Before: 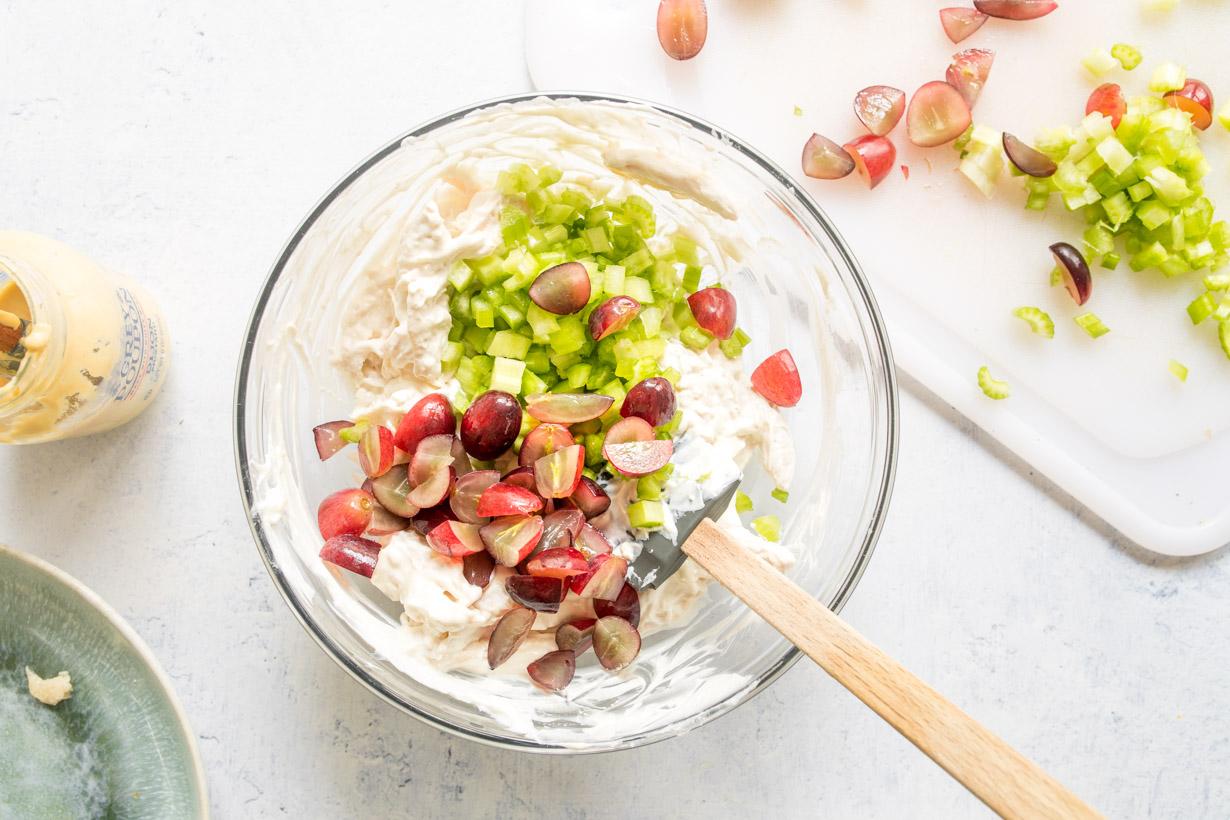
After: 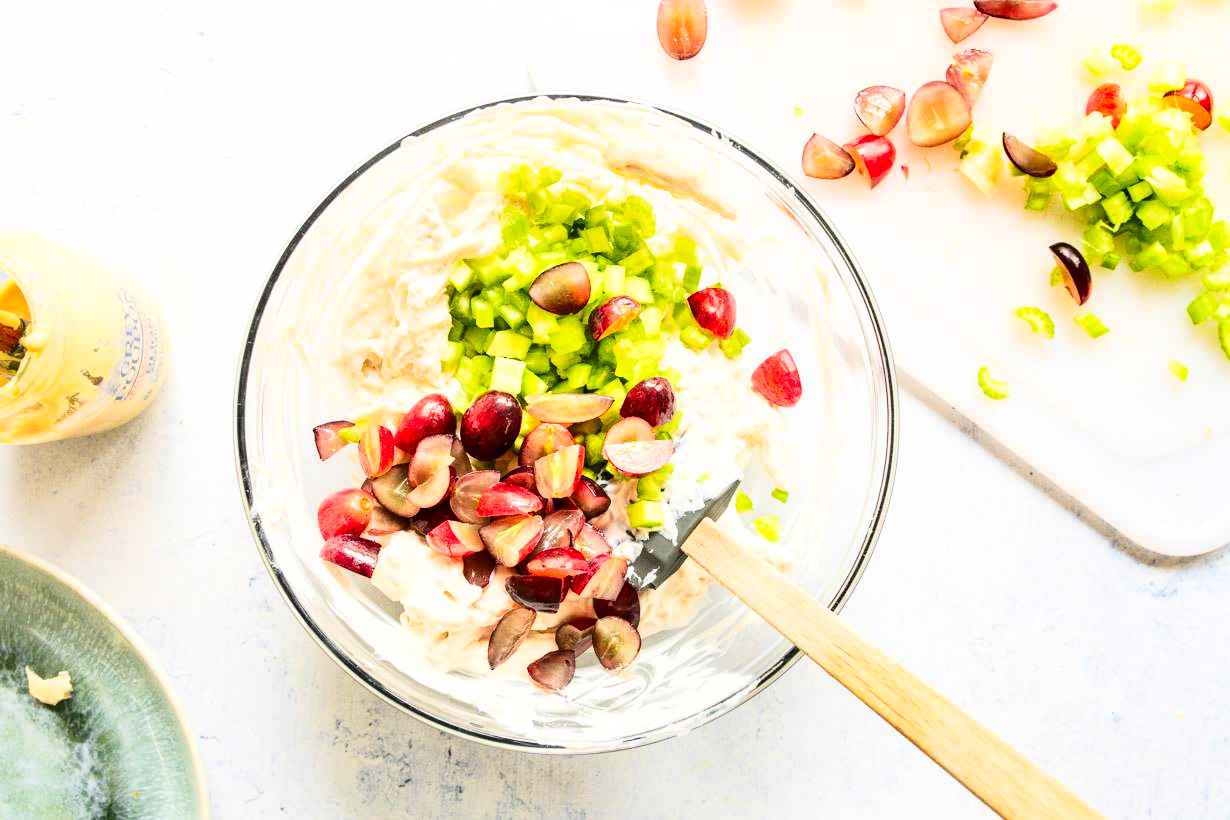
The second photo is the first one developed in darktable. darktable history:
base curve: curves: ch0 [(0, 0) (0.032, 0.037) (0.105, 0.228) (0.435, 0.76) (0.856, 0.983) (1, 1)]
shadows and highlights: soften with gaussian
